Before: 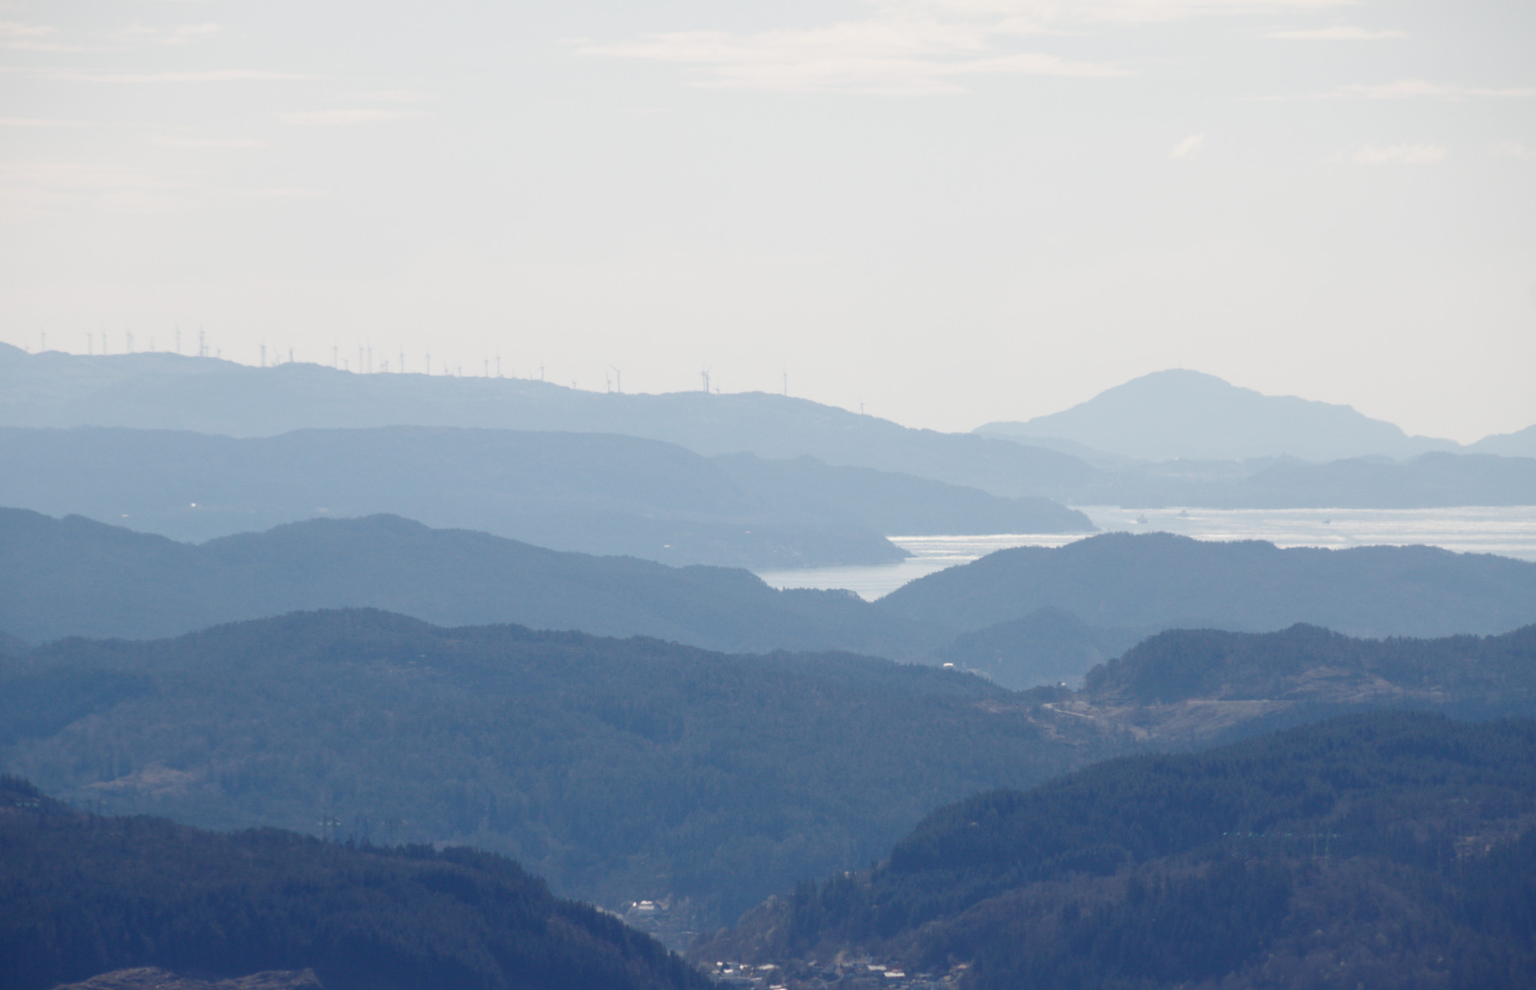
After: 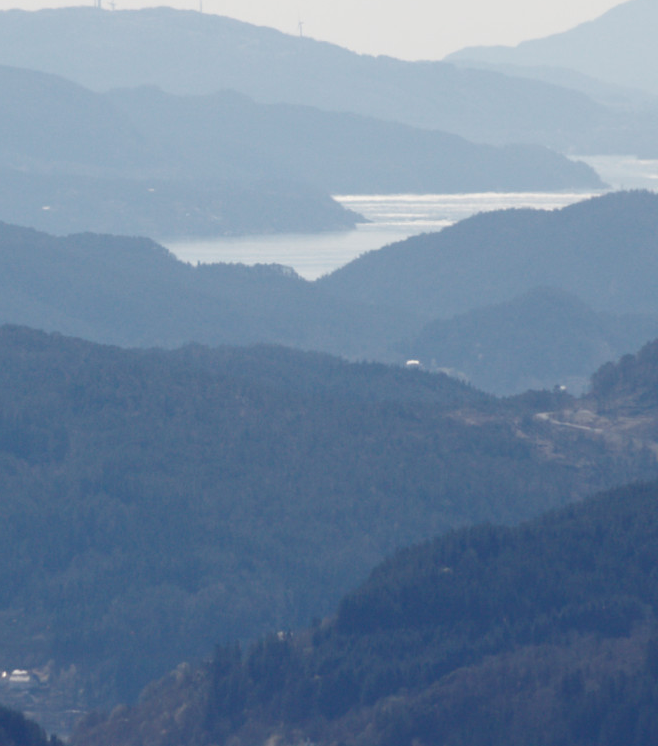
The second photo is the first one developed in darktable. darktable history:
crop: left 41.128%, top 39.058%, right 25.963%, bottom 3.003%
